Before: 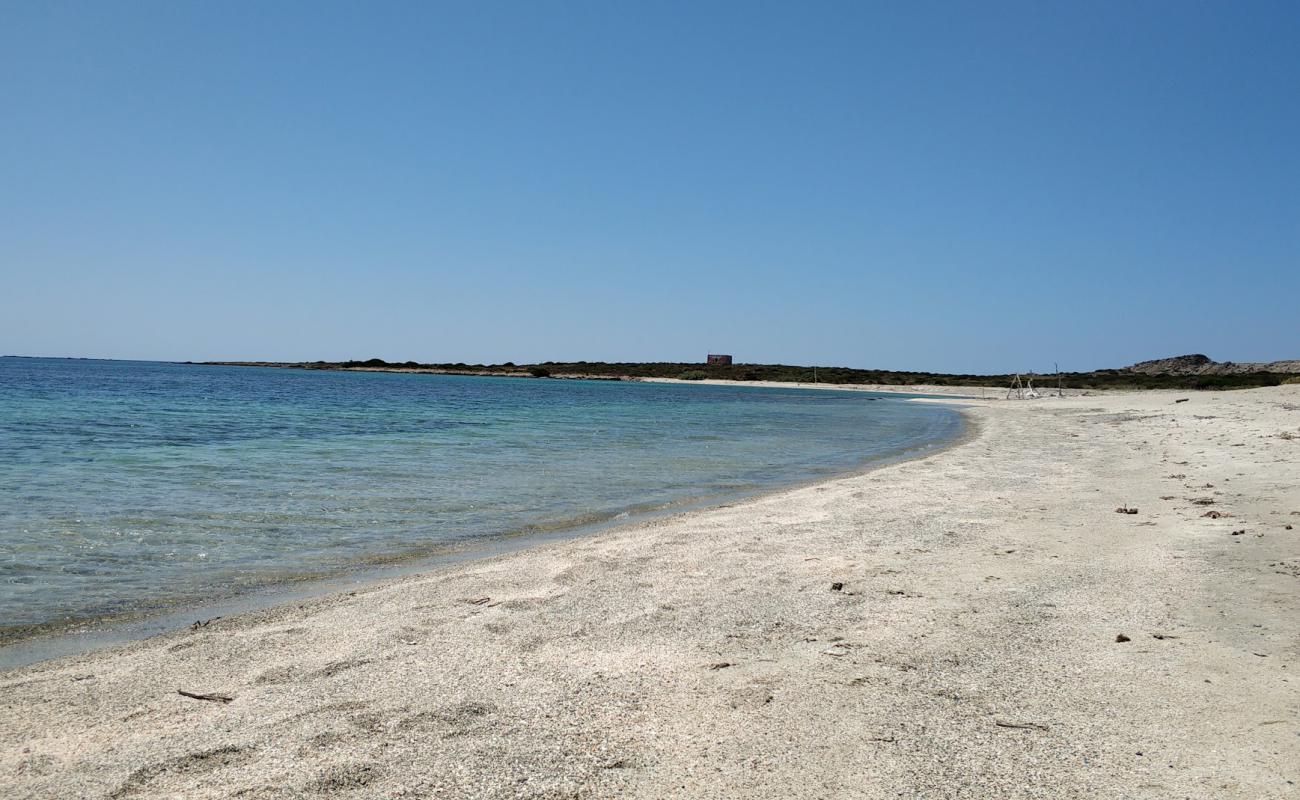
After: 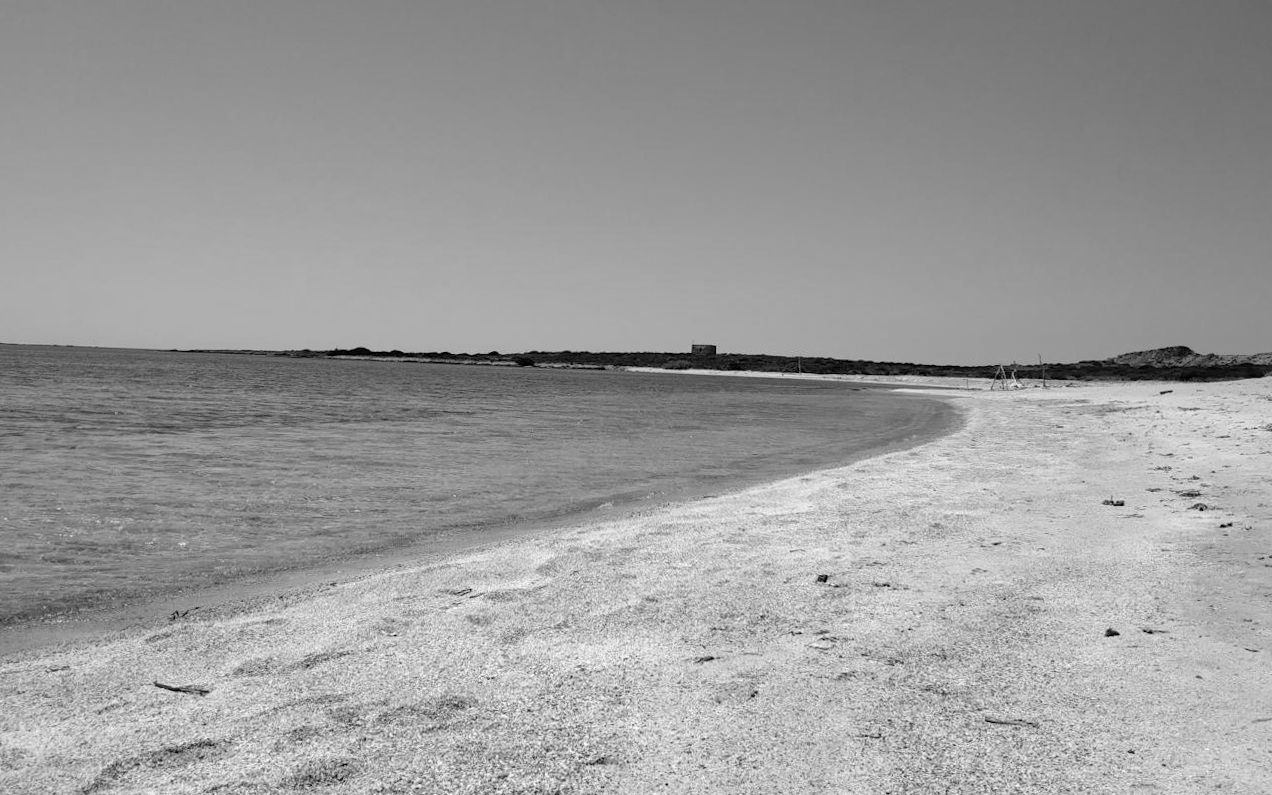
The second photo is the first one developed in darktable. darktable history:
white balance: red 0.967, blue 1.119, emerald 0.756
color zones: curves: ch1 [(0, -0.394) (0.143, -0.394) (0.286, -0.394) (0.429, -0.392) (0.571, -0.391) (0.714, -0.391) (0.857, -0.391) (1, -0.394)]
rotate and perspective: rotation 0.226°, lens shift (vertical) -0.042, crop left 0.023, crop right 0.982, crop top 0.006, crop bottom 0.994
